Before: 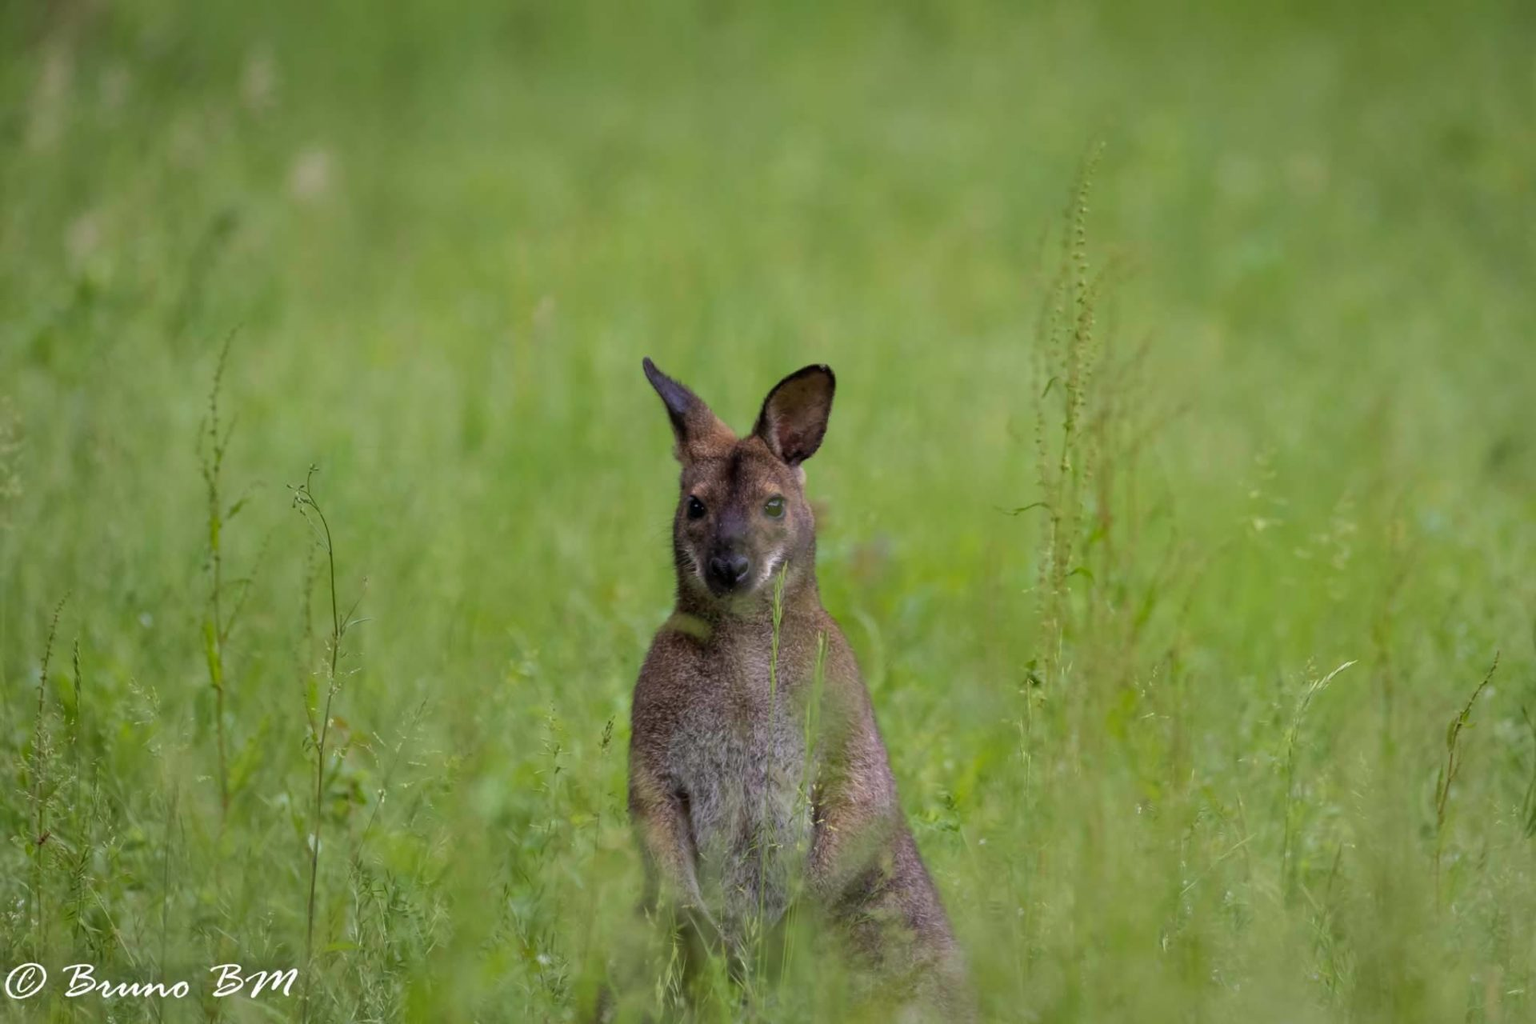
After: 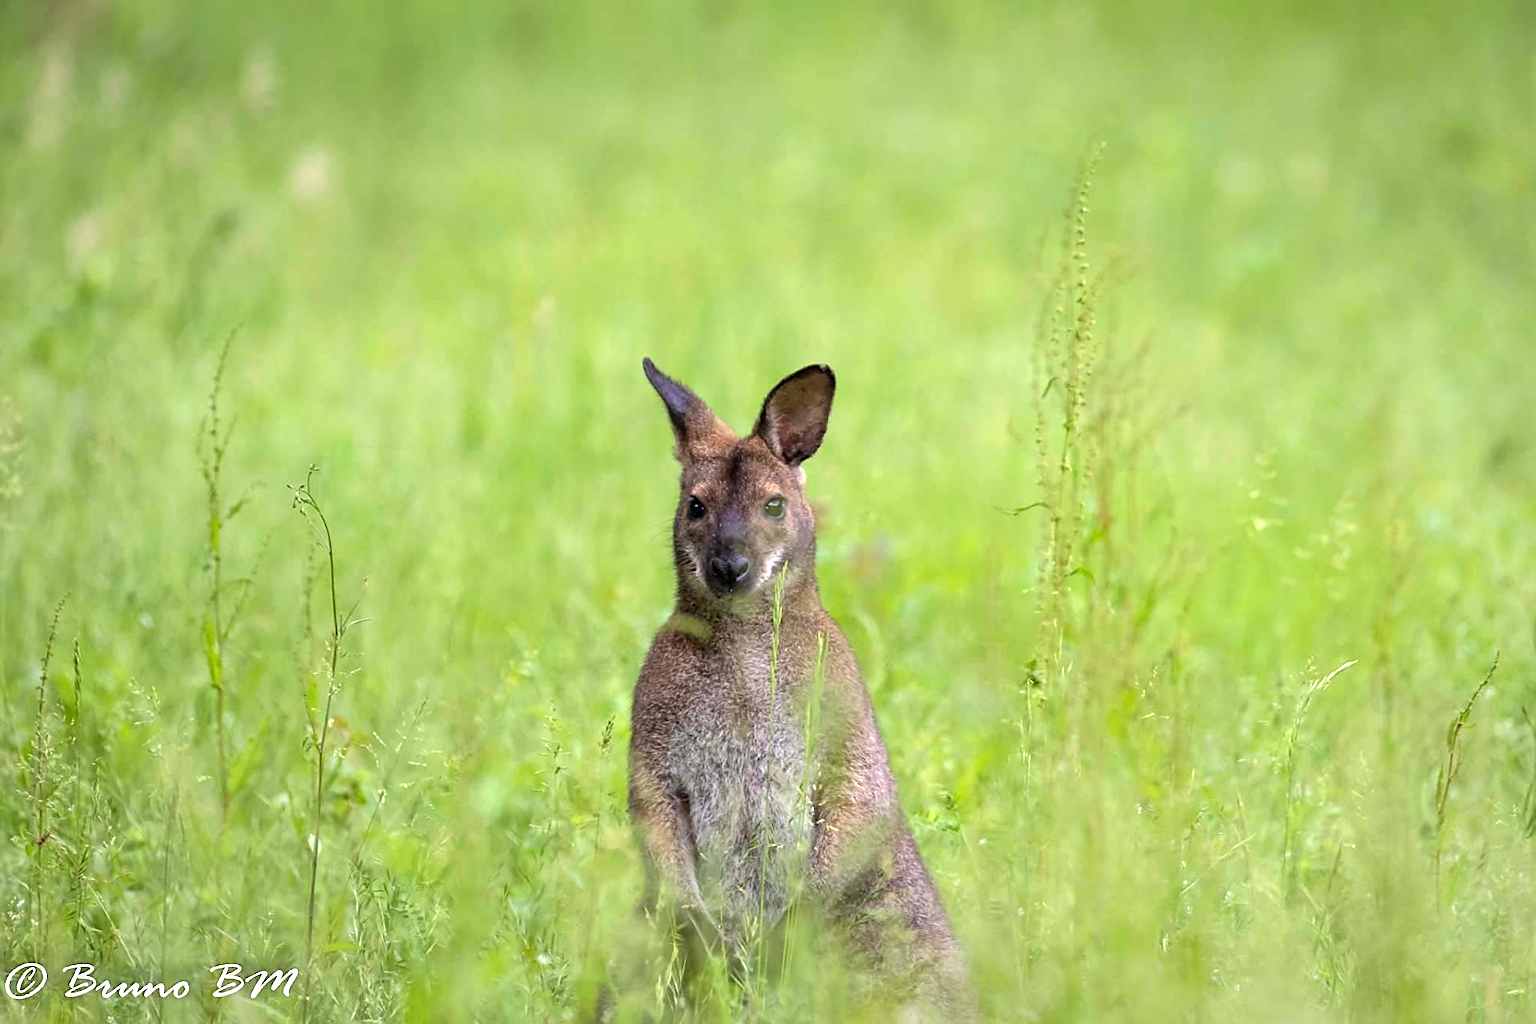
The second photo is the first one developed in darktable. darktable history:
sharpen: amount 0.593
exposure: exposure 1.147 EV, compensate highlight preservation false
